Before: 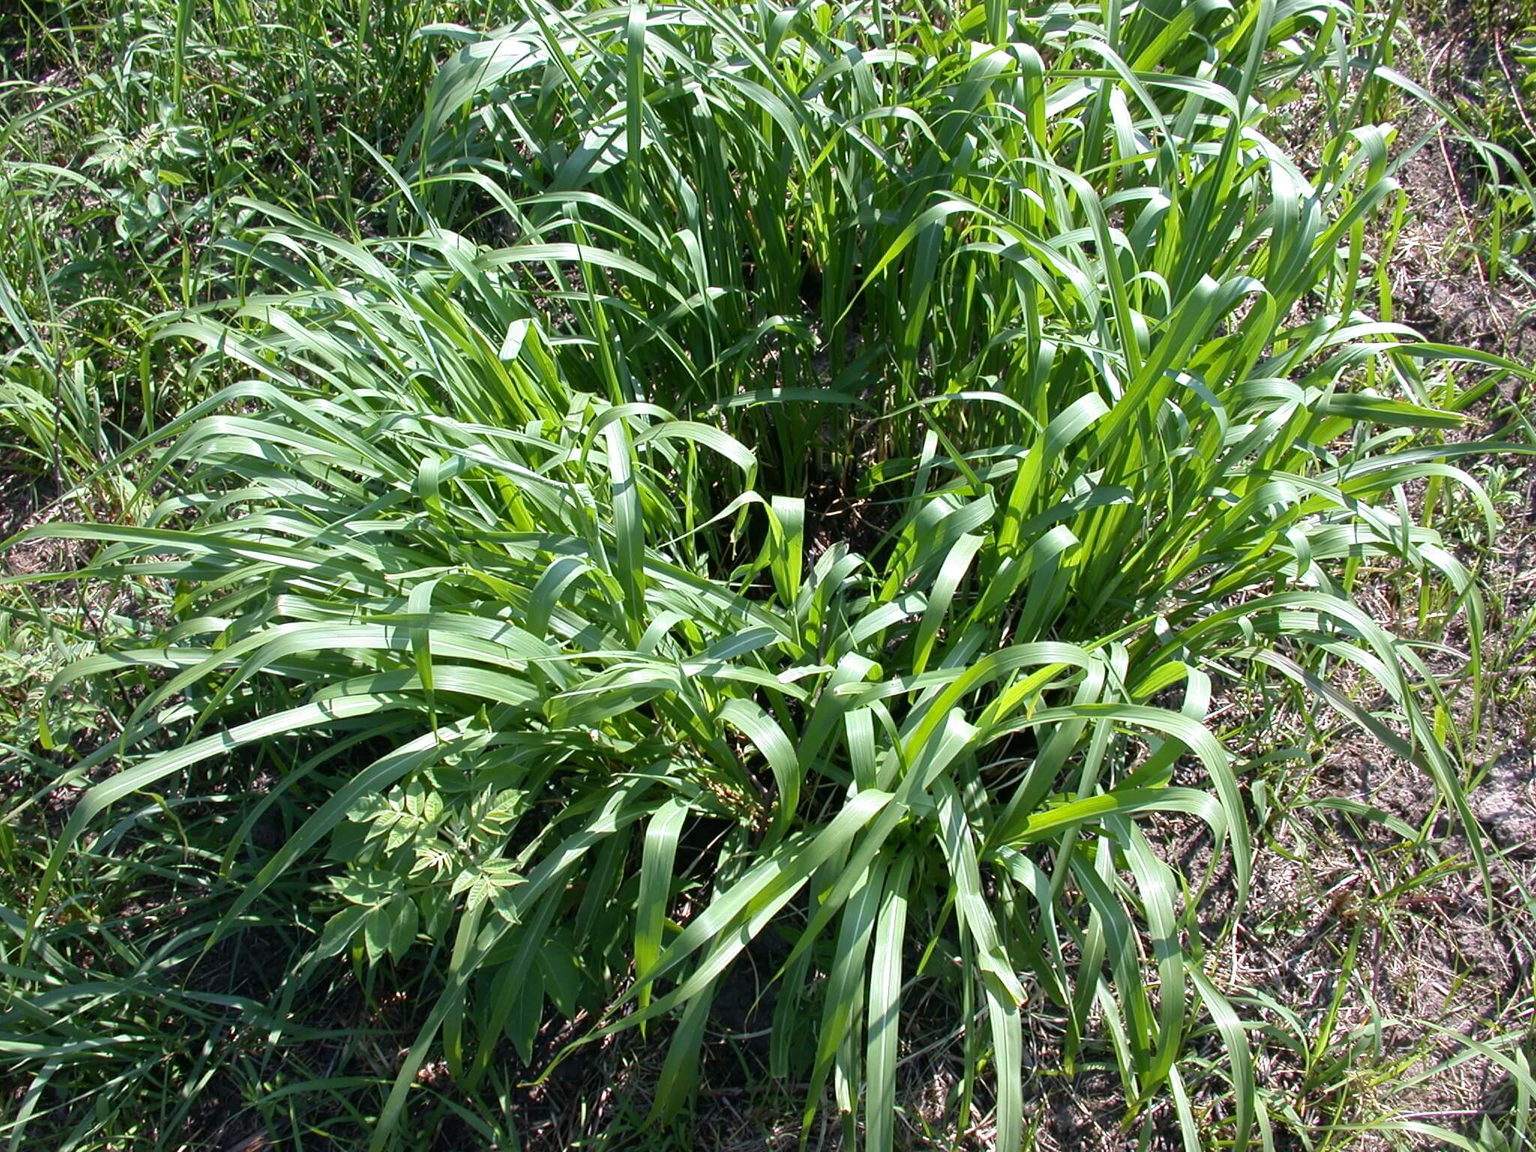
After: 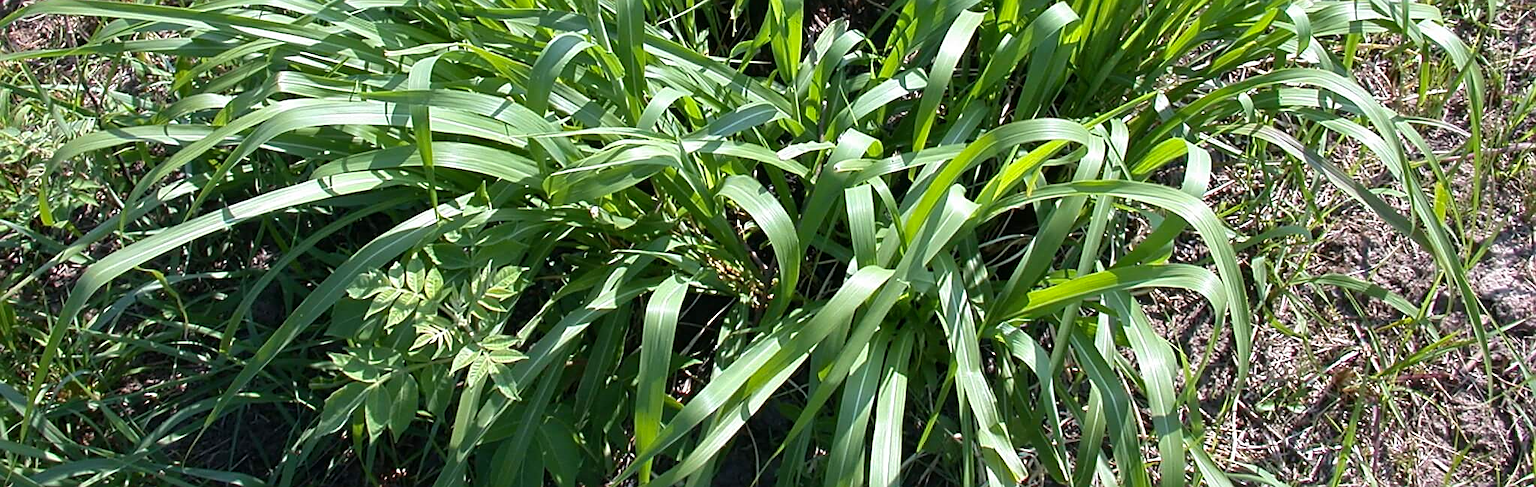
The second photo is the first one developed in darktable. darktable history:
crop: top 45.464%, bottom 12.166%
sharpen: on, module defaults
color balance rgb: linear chroma grading › shadows -6.665%, linear chroma grading › highlights -6.036%, linear chroma grading › global chroma -10.283%, linear chroma grading › mid-tones -8.147%, perceptual saturation grading › global saturation 19.689%, global vibrance 20%
